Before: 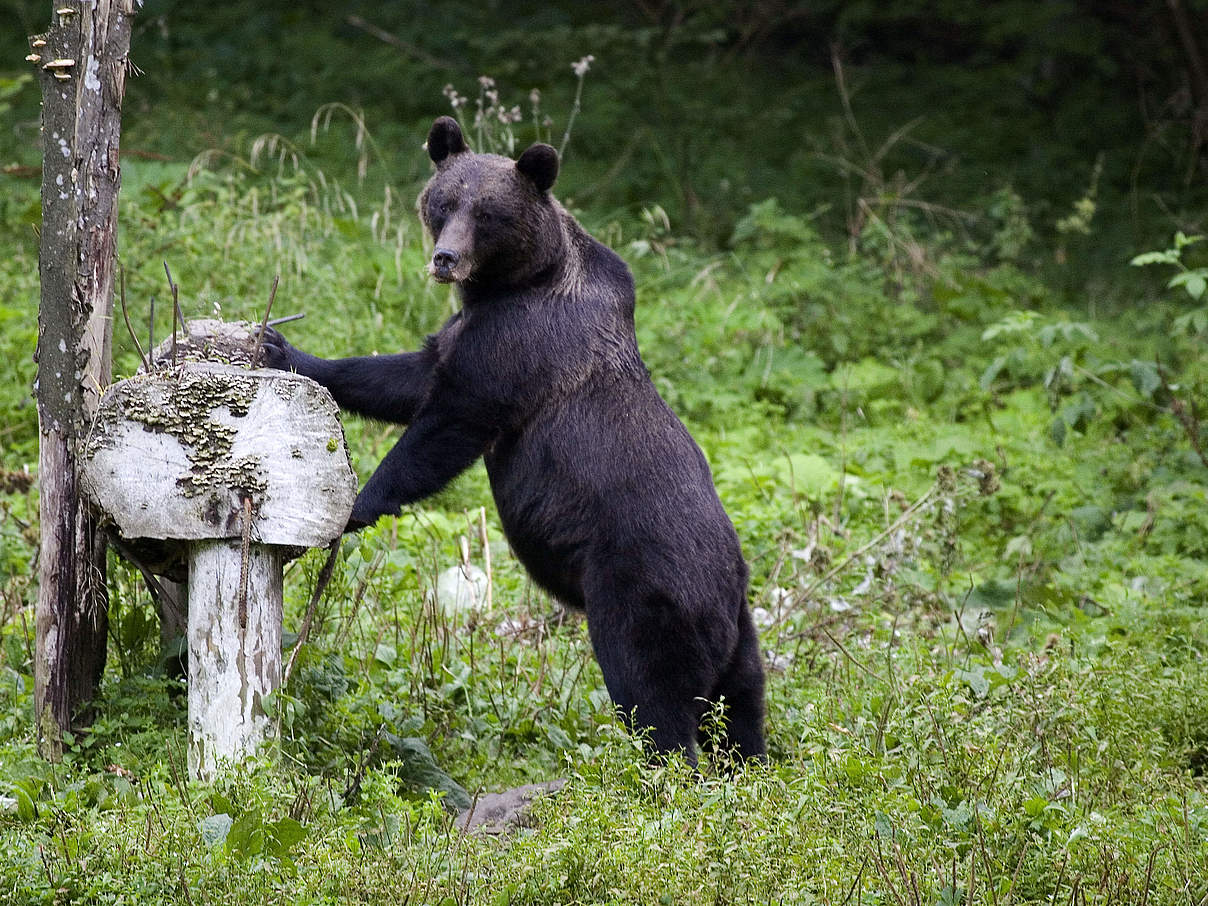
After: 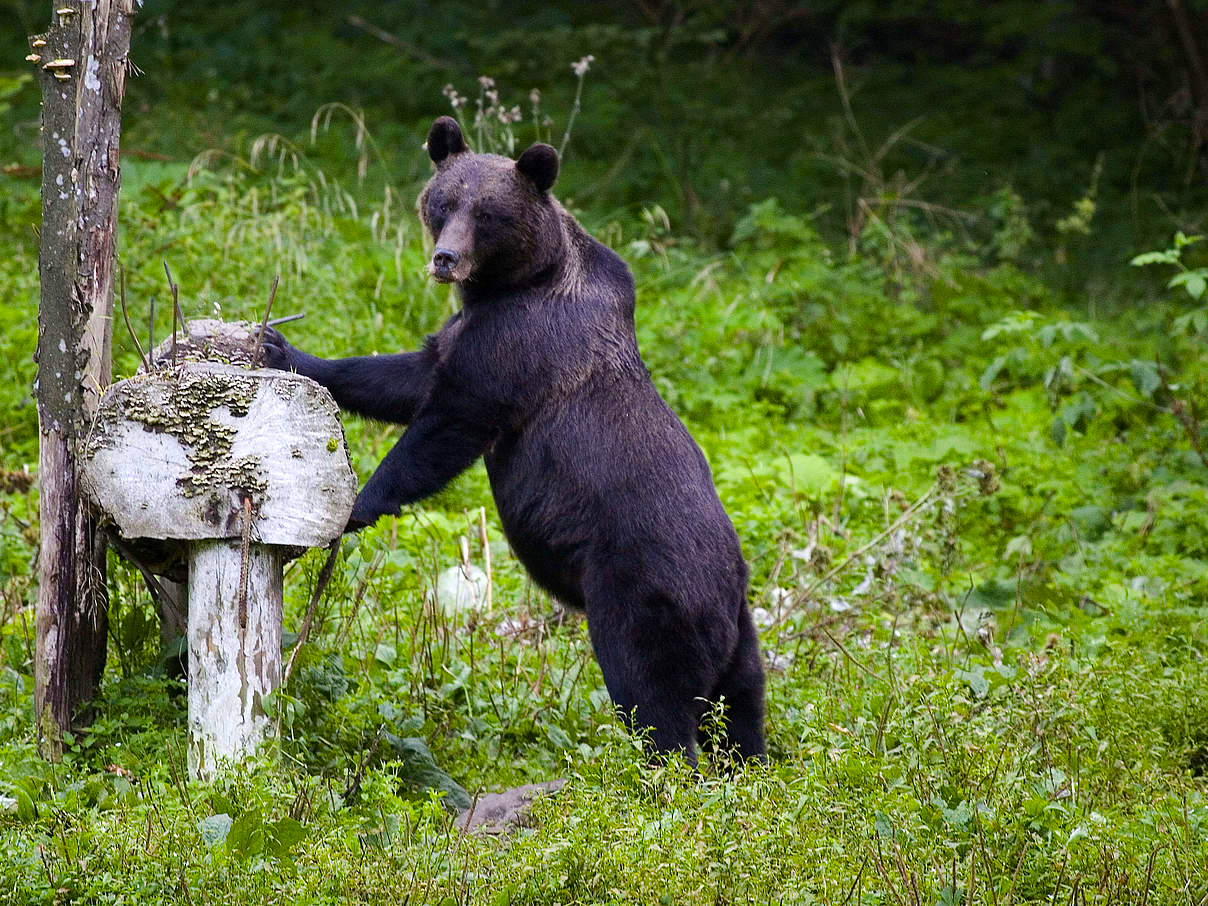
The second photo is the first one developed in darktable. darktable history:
color balance rgb: perceptual saturation grading › global saturation 30.402%, global vibrance 20%
